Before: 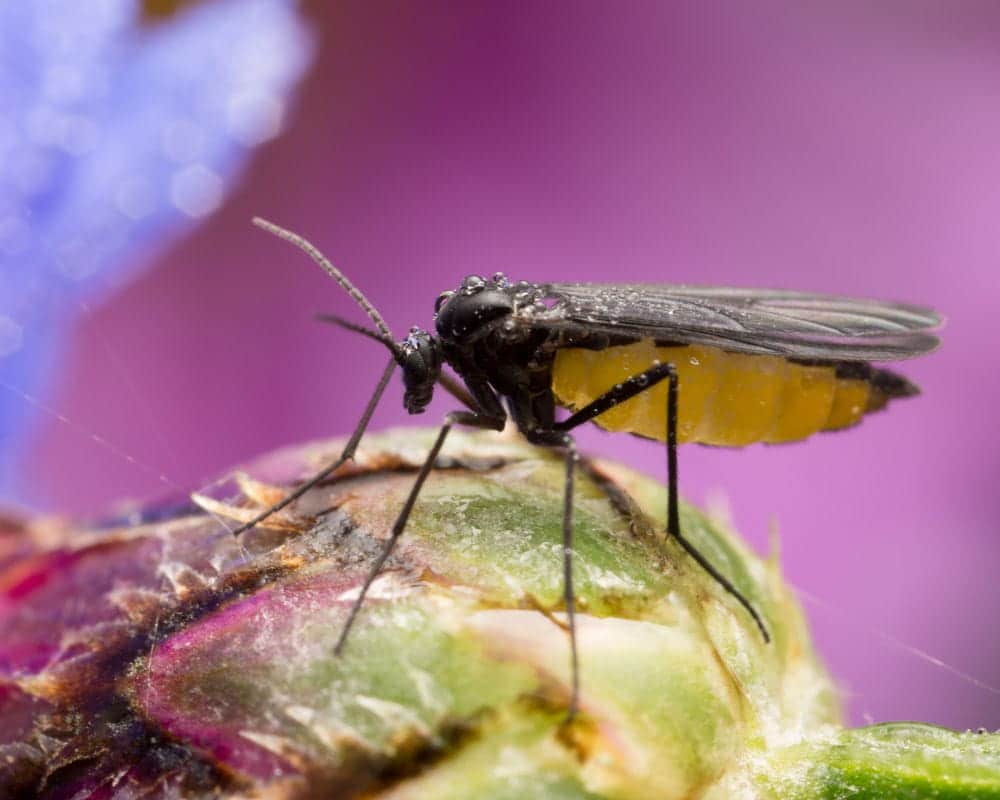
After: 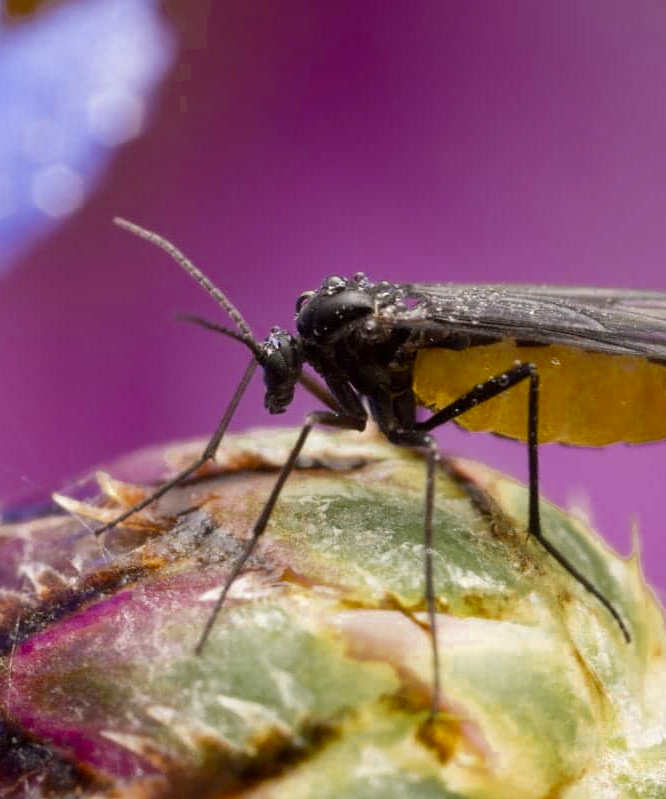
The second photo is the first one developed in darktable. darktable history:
crop and rotate: left 13.907%, right 19.448%
color zones: curves: ch0 [(0.11, 0.396) (0.195, 0.36) (0.25, 0.5) (0.303, 0.412) (0.357, 0.544) (0.75, 0.5) (0.967, 0.328)]; ch1 [(0, 0.468) (0.112, 0.512) (0.202, 0.6) (0.25, 0.5) (0.307, 0.352) (0.357, 0.544) (0.75, 0.5) (0.963, 0.524)]
